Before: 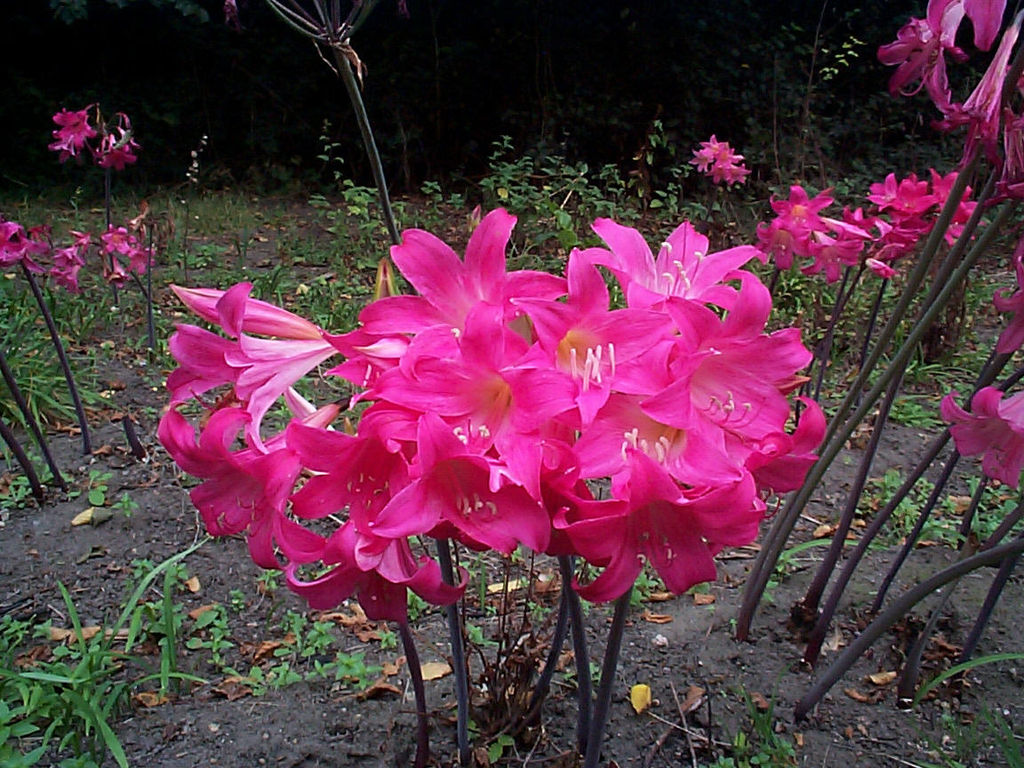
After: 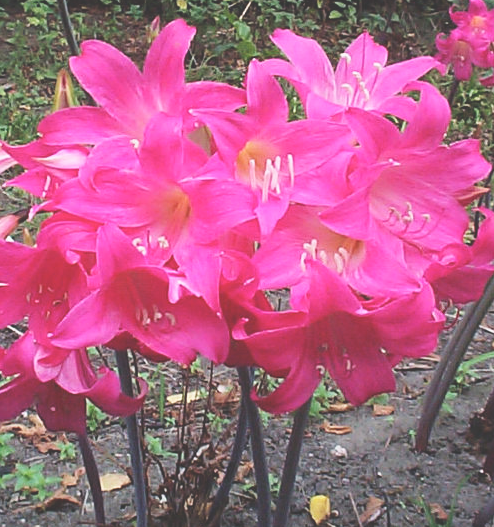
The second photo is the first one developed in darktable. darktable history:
crop: left 31.379%, top 24.658%, right 20.326%, bottom 6.628%
base curve: curves: ch0 [(0, 0) (0.204, 0.334) (0.55, 0.733) (1, 1)], preserve colors none
exposure: black level correction -0.023, exposure -0.039 EV, compensate highlight preservation false
